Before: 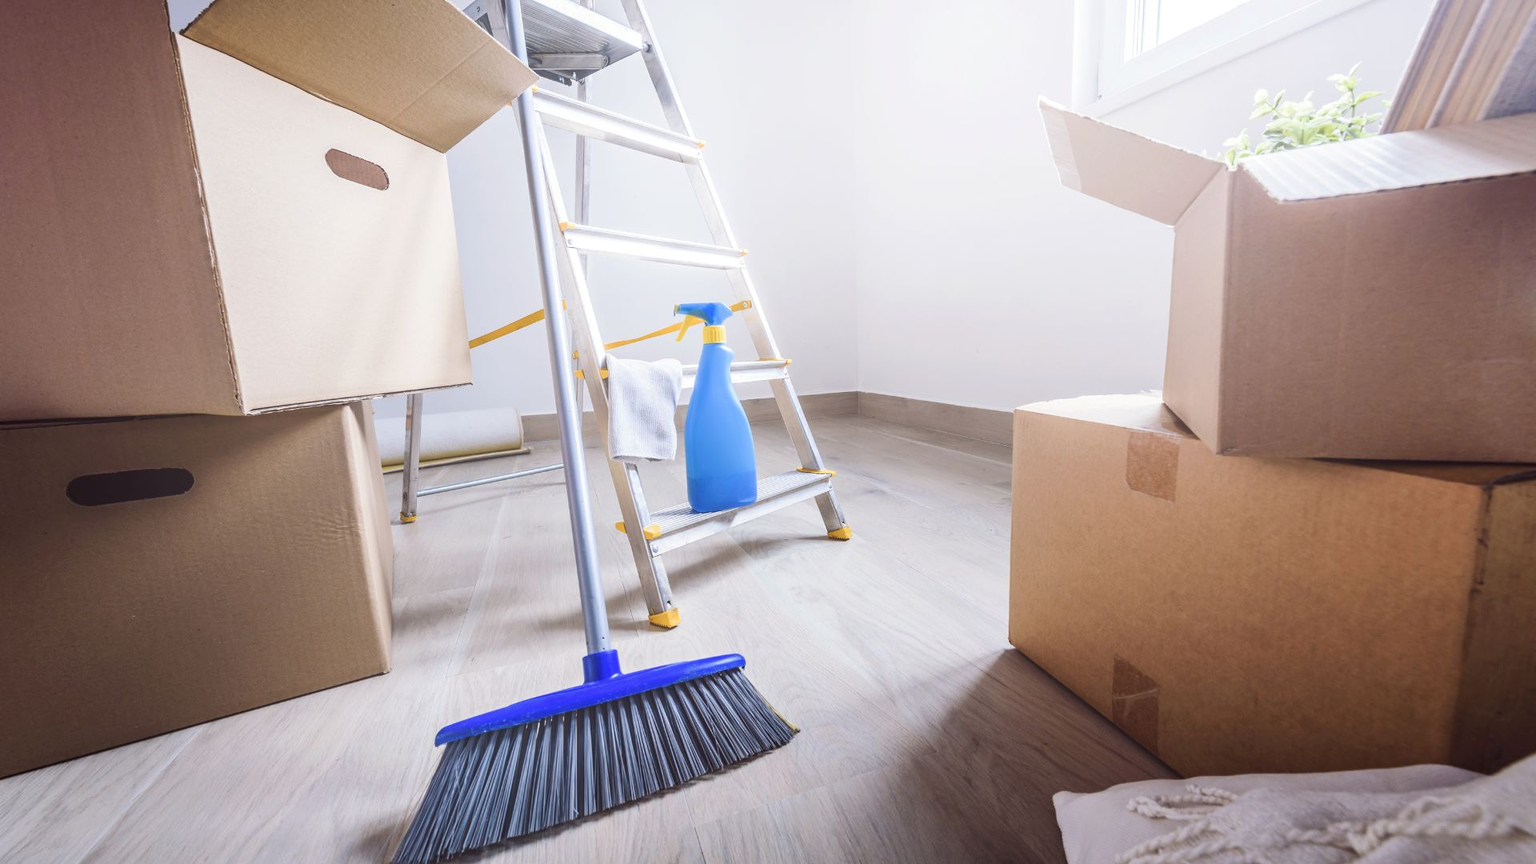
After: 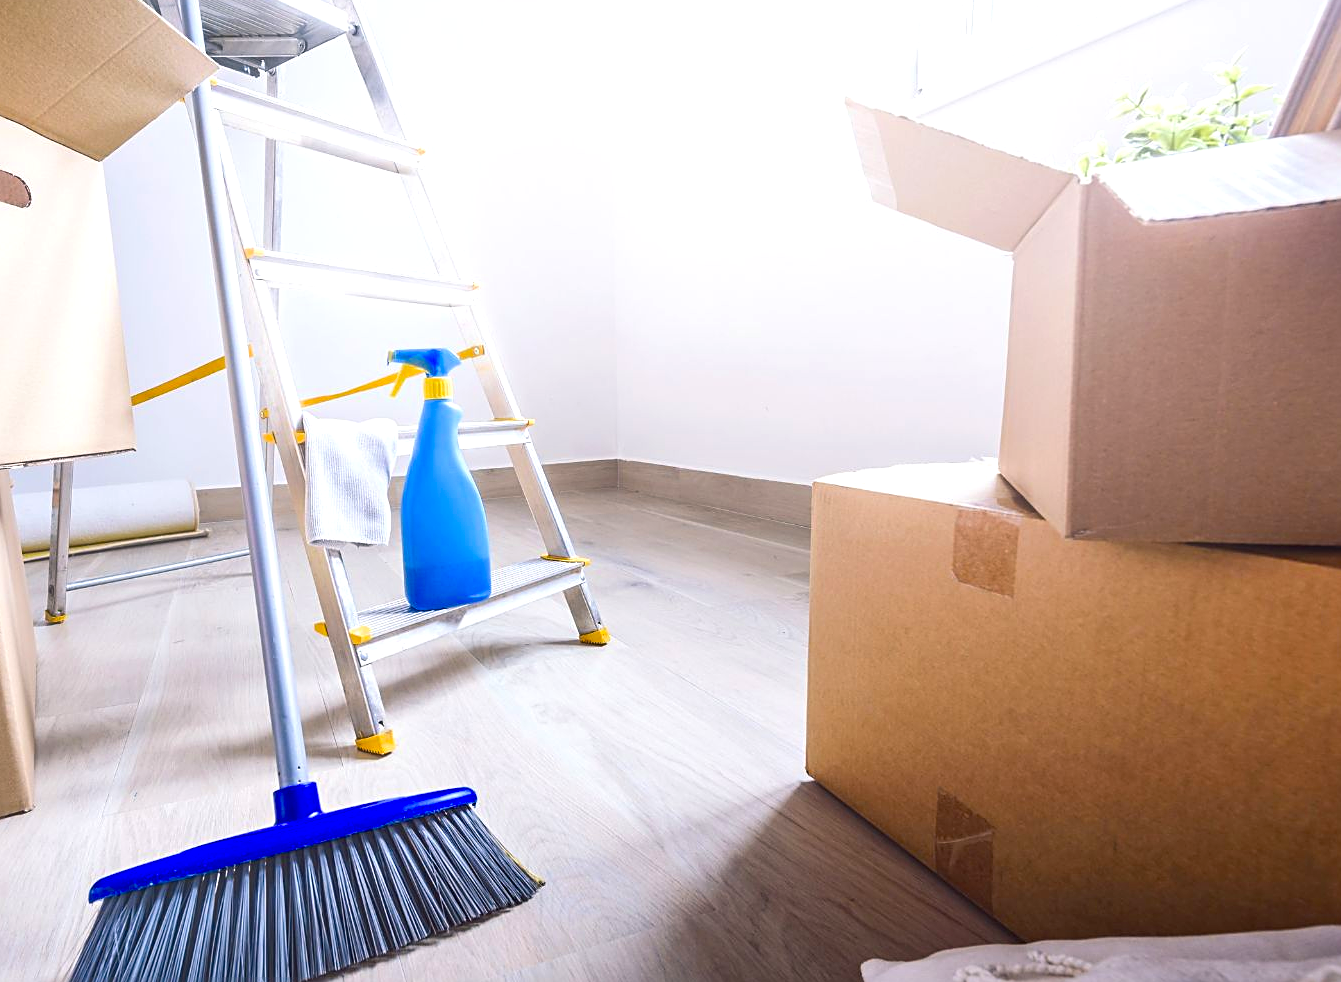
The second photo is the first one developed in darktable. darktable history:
crop and rotate: left 23.749%, top 2.902%, right 6.367%, bottom 6.085%
sharpen: amount 0.498
tone equalizer: on, module defaults
color balance rgb: shadows lift › luminance -7.755%, shadows lift › chroma 2.09%, shadows lift › hue 203.05°, linear chroma grading › global chroma 15.442%, perceptual saturation grading › global saturation 10.349%, perceptual brilliance grading › global brilliance 11.918%, saturation formula JzAzBz (2021)
